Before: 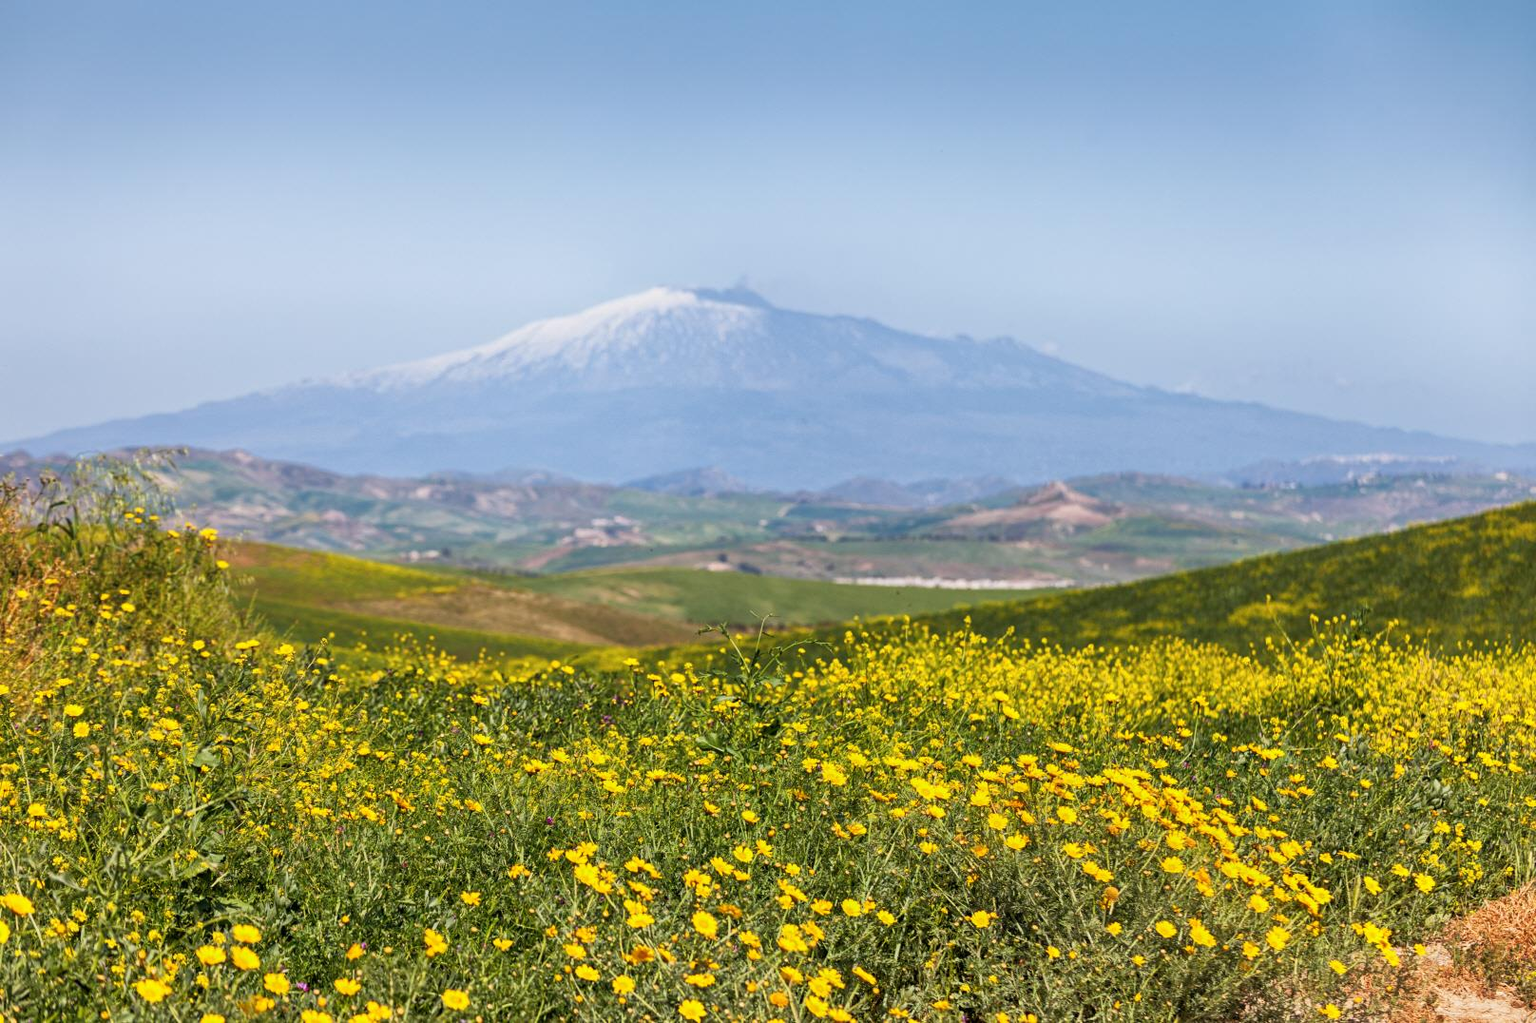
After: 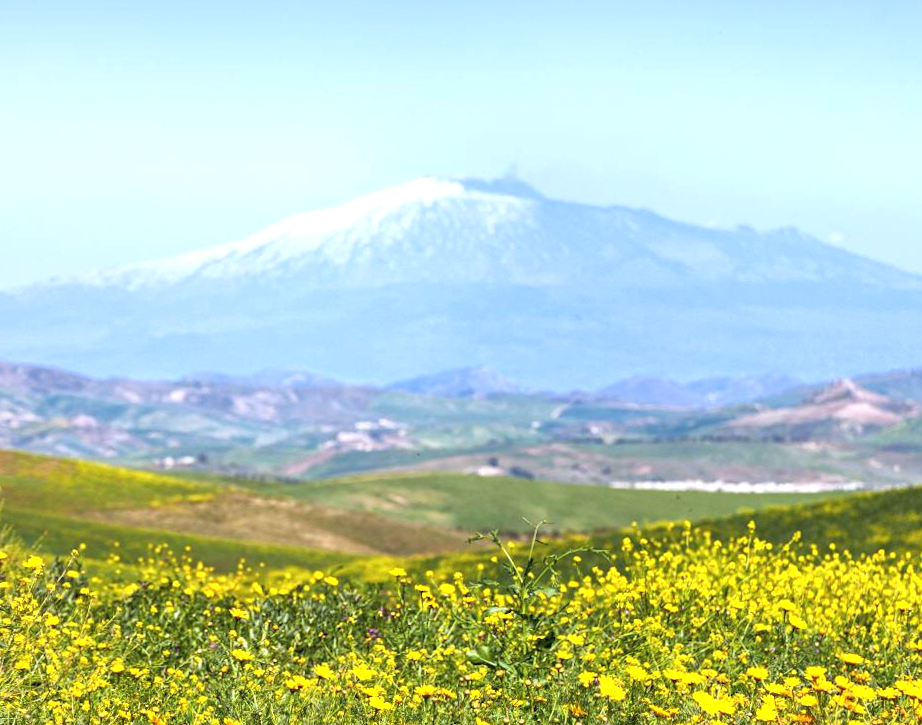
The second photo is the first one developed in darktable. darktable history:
crop: left 16.202%, top 11.208%, right 26.045%, bottom 20.557%
rotate and perspective: rotation -0.45°, automatic cropping original format, crop left 0.008, crop right 0.992, crop top 0.012, crop bottom 0.988
white balance: red 0.954, blue 1.079
exposure: black level correction 0, exposure 0.7 EV, compensate exposure bias true, compensate highlight preservation false
